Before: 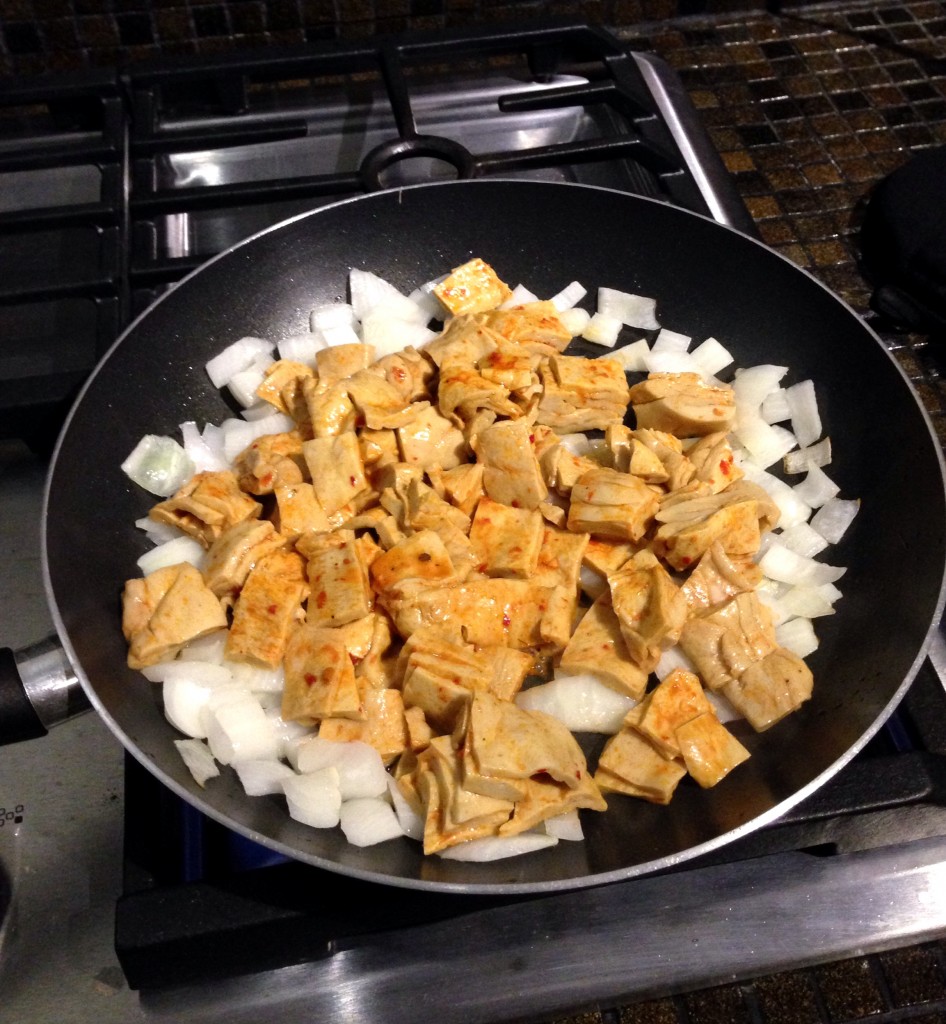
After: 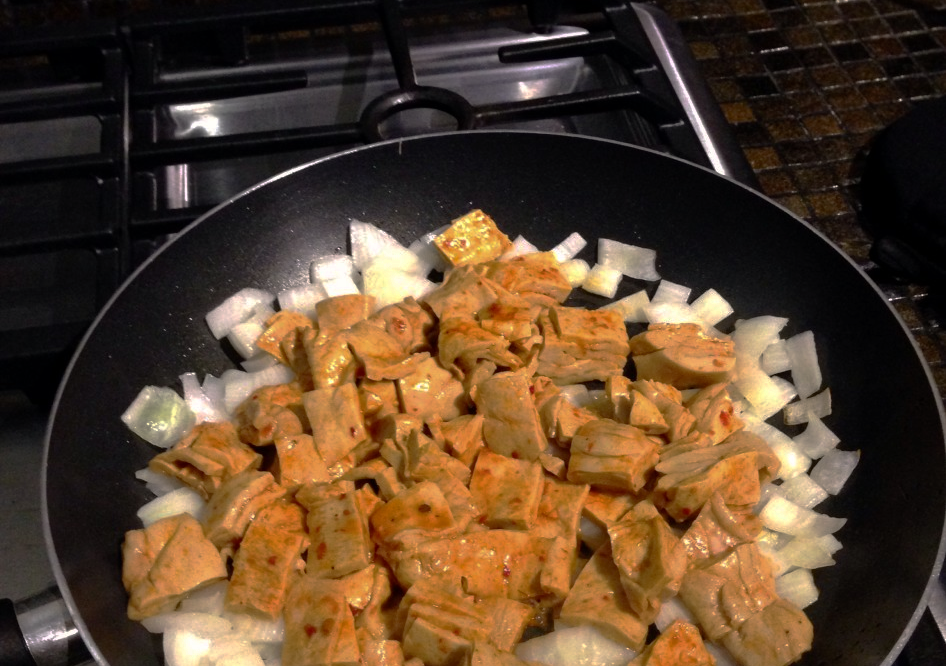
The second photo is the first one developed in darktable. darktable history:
crop and rotate: top 4.882%, bottom 29.986%
base curve: curves: ch0 [(0, 0) (0.841, 0.609) (1, 1)], exposure shift 0.01, preserve colors none
color correction: highlights a* 0.842, highlights b* 2.76, saturation 1.09
